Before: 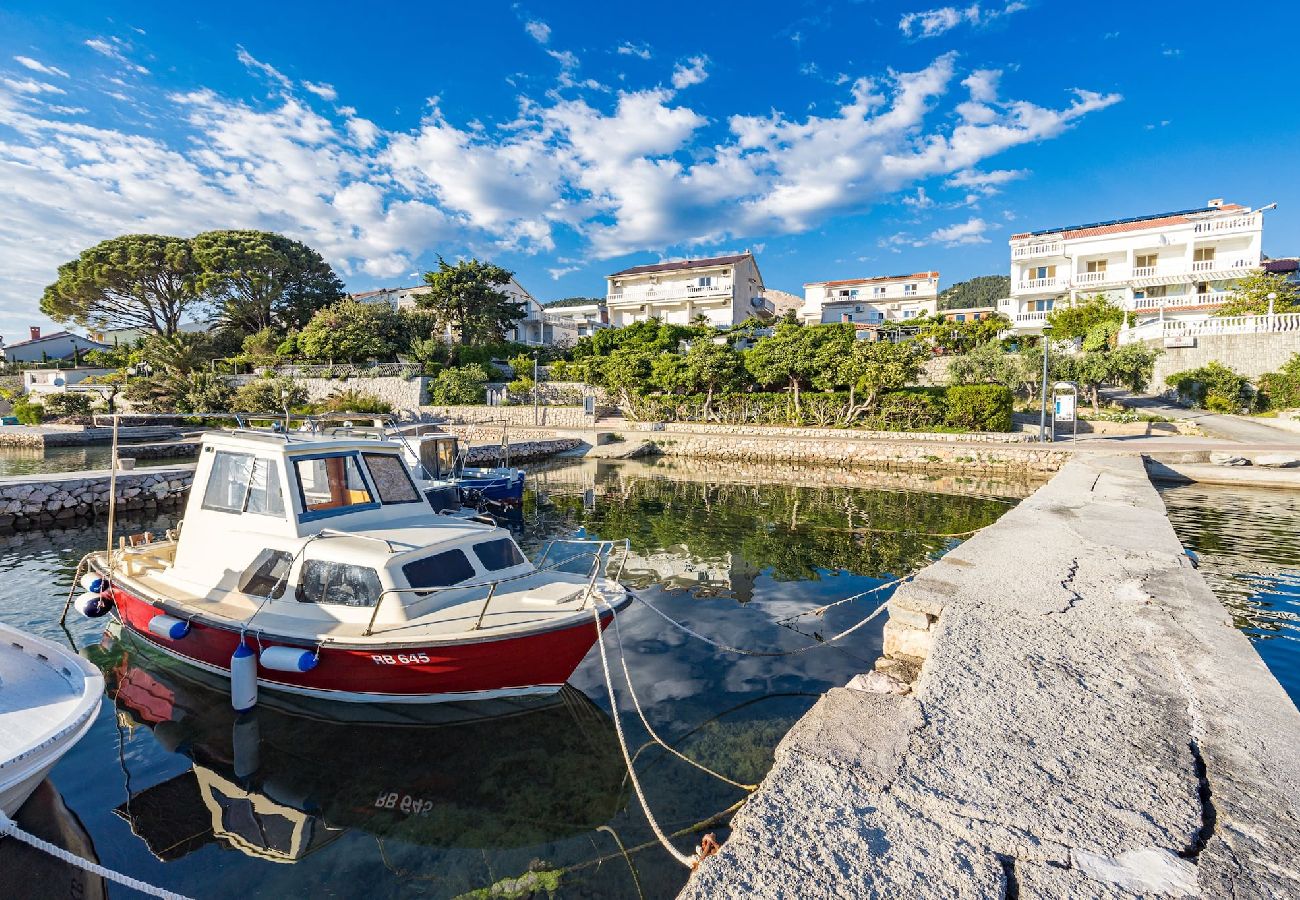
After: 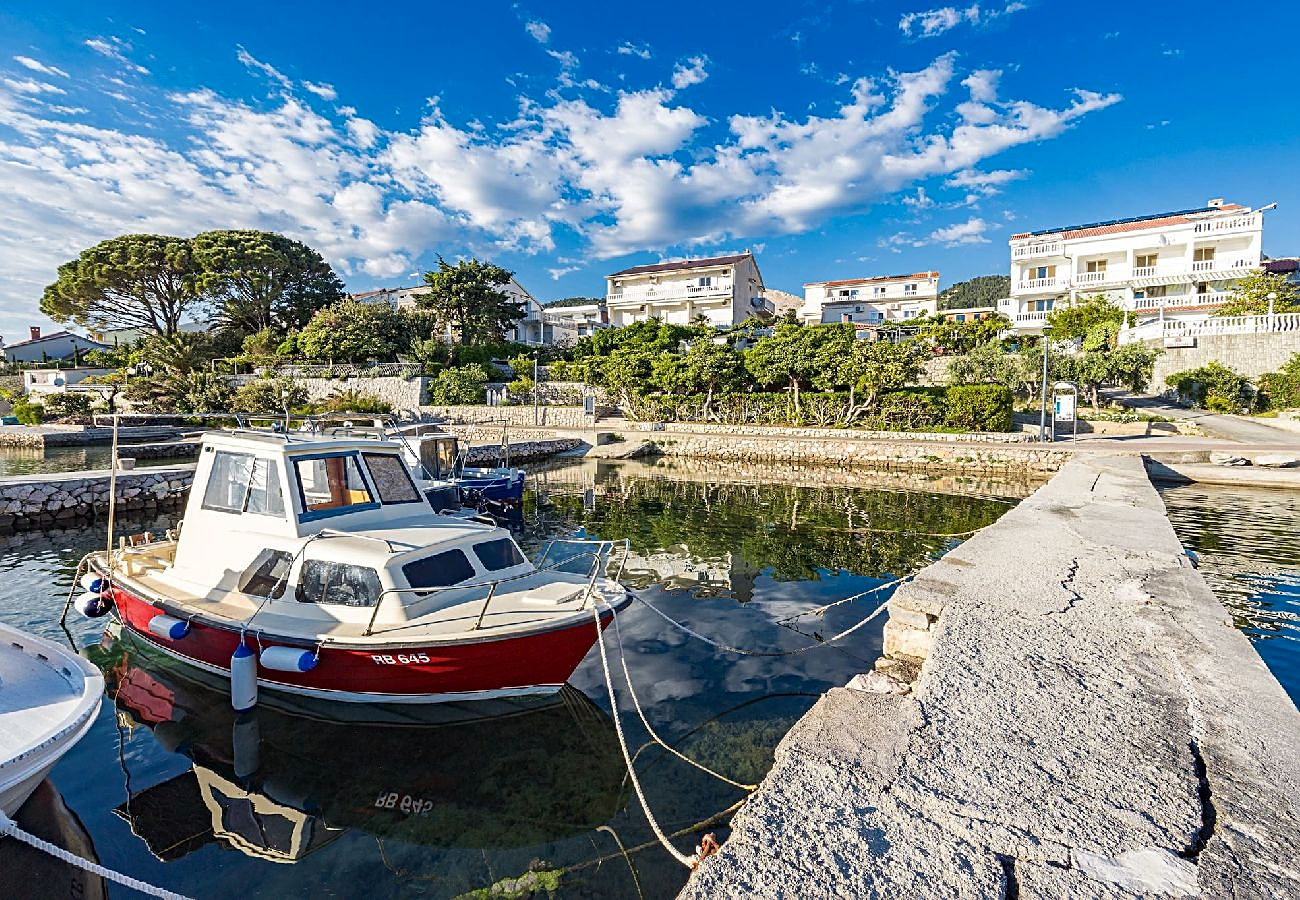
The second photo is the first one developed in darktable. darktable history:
contrast brightness saturation: contrast 0.03, brightness -0.04
sharpen: on, module defaults
